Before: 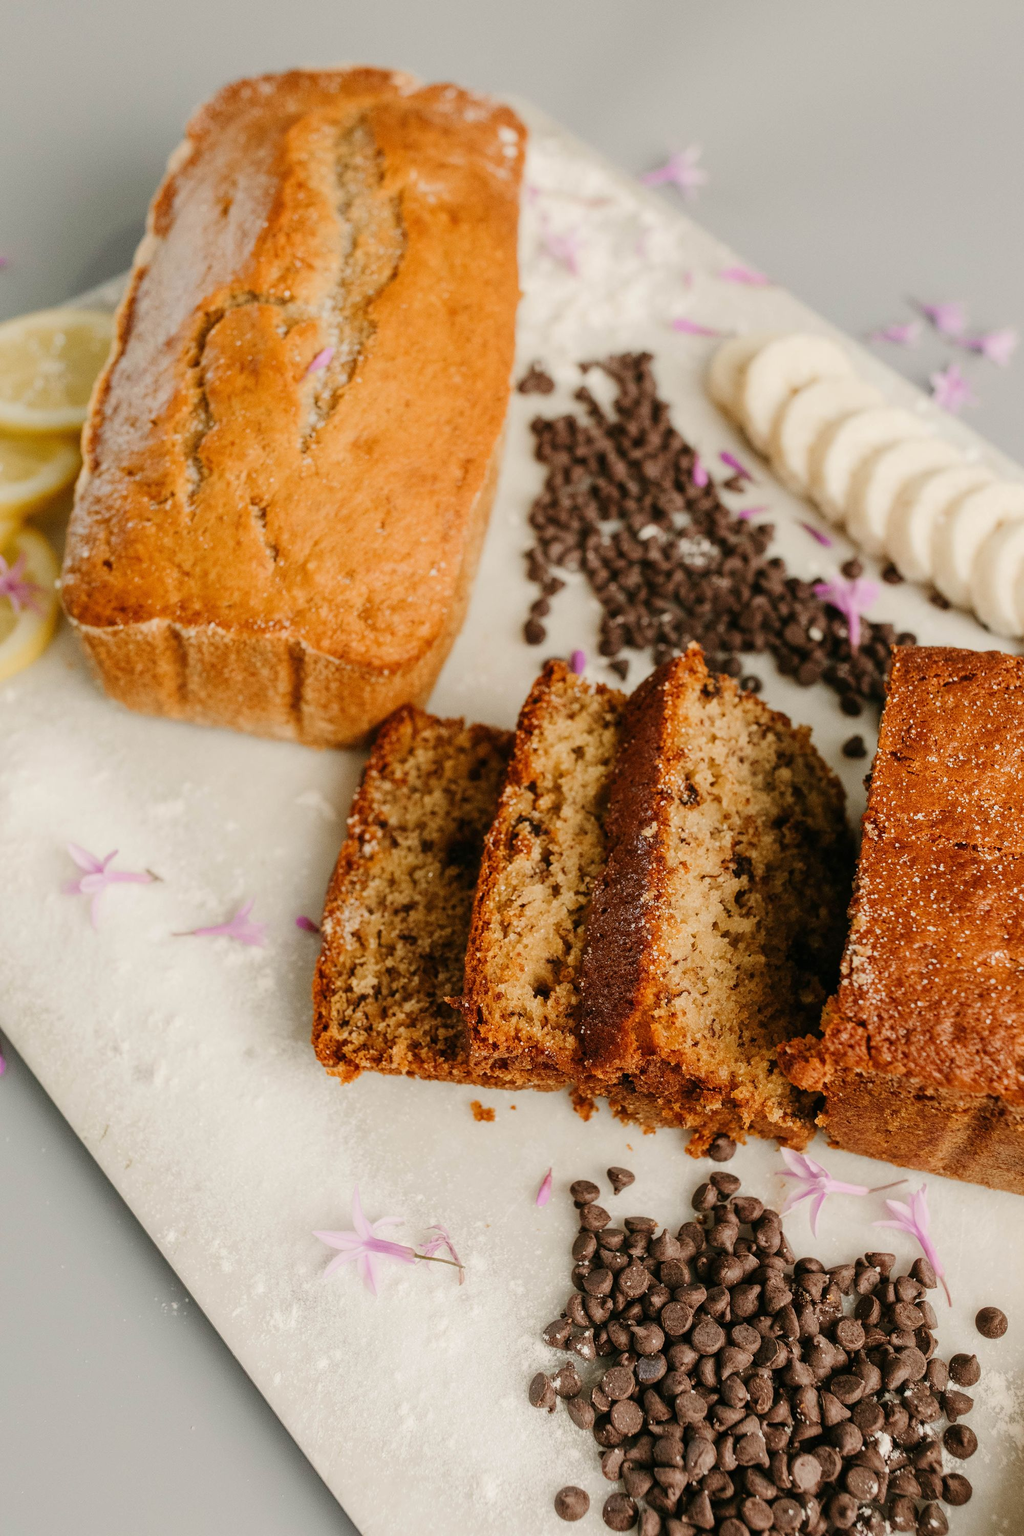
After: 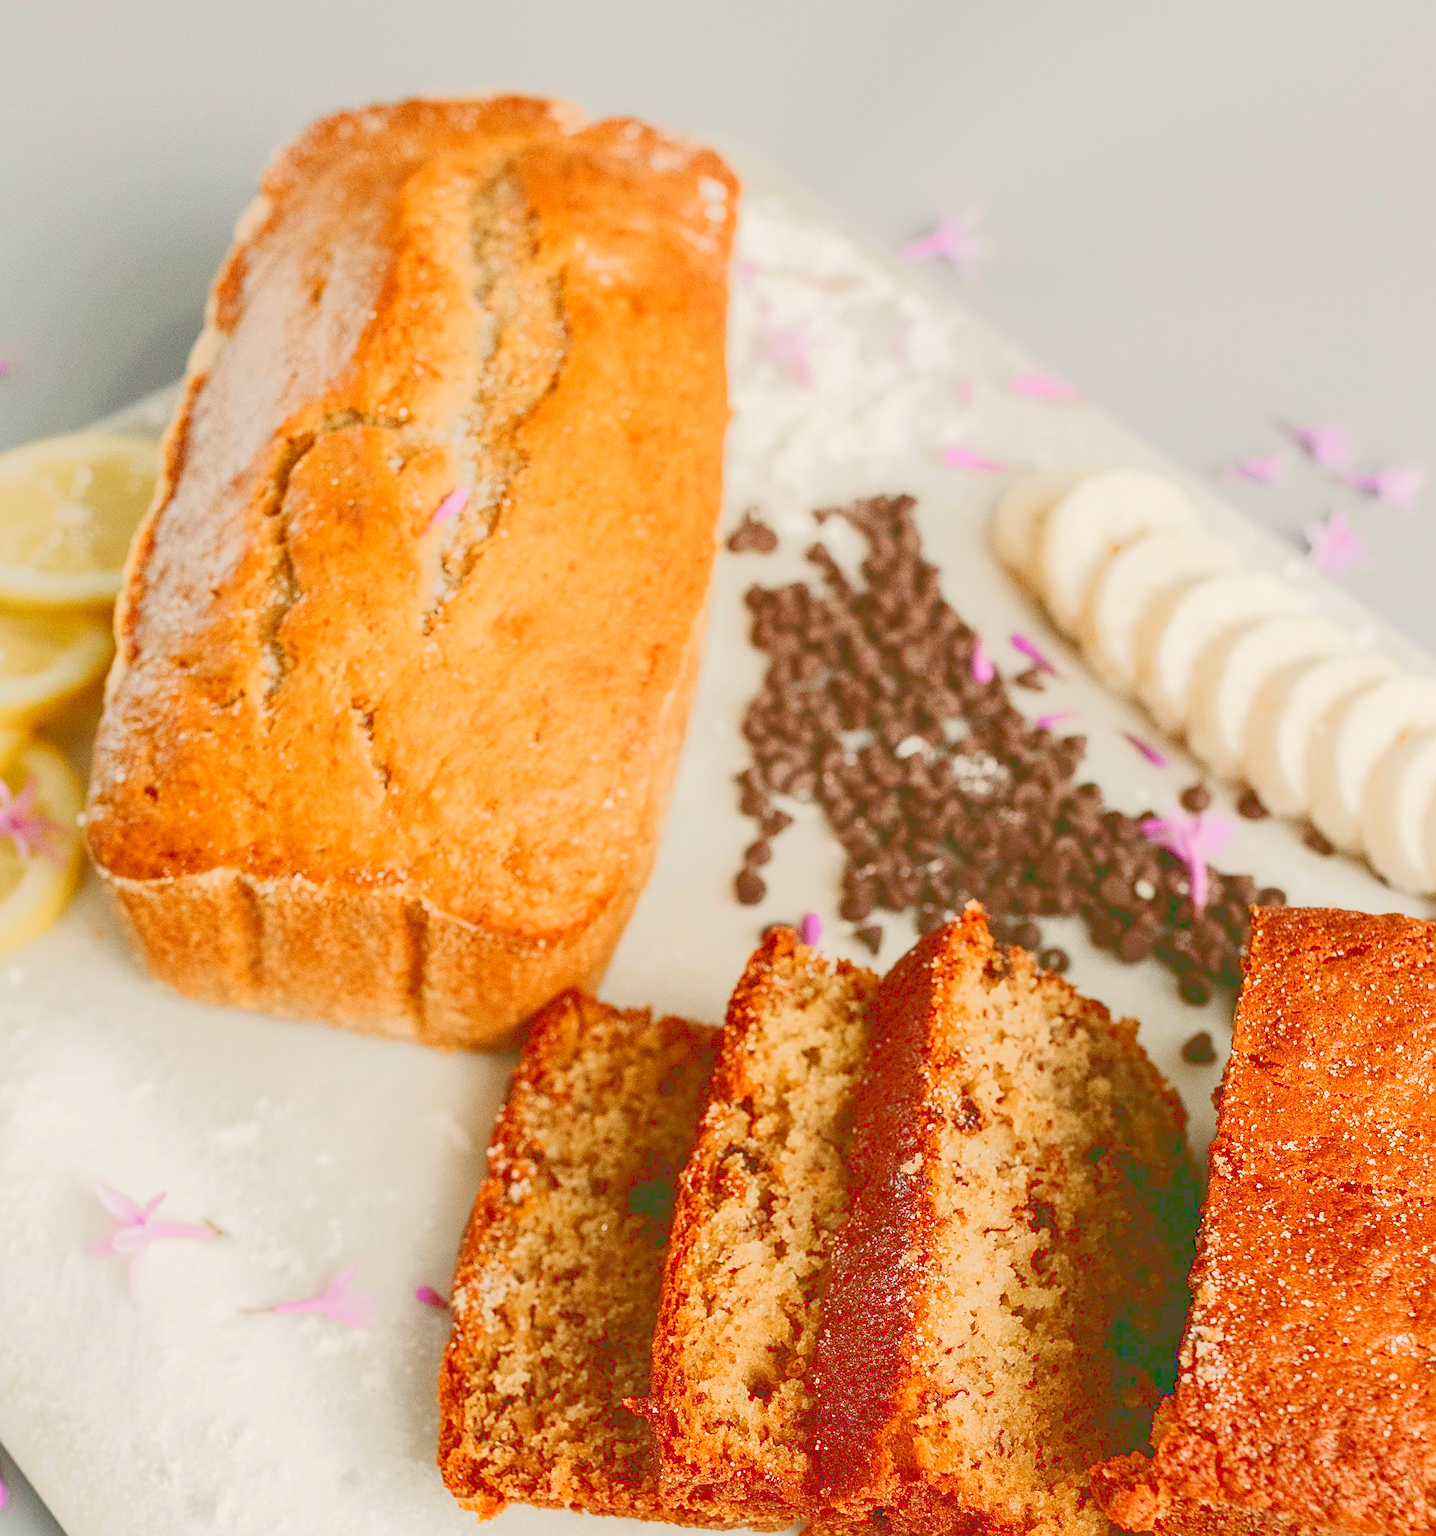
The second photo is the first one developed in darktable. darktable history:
sharpen: on, module defaults
base curve: curves: ch0 [(0, 0) (0.666, 0.806) (1, 1)], exposure shift 0.01
crop: right 0%, bottom 28.731%
tone curve: curves: ch0 [(0, 0) (0.003, 0.298) (0.011, 0.298) (0.025, 0.298) (0.044, 0.3) (0.069, 0.302) (0.1, 0.312) (0.136, 0.329) (0.177, 0.354) (0.224, 0.376) (0.277, 0.408) (0.335, 0.453) (0.399, 0.503) (0.468, 0.562) (0.543, 0.623) (0.623, 0.686) (0.709, 0.754) (0.801, 0.825) (0.898, 0.873) (1, 1)], color space Lab, linked channels, preserve colors none
